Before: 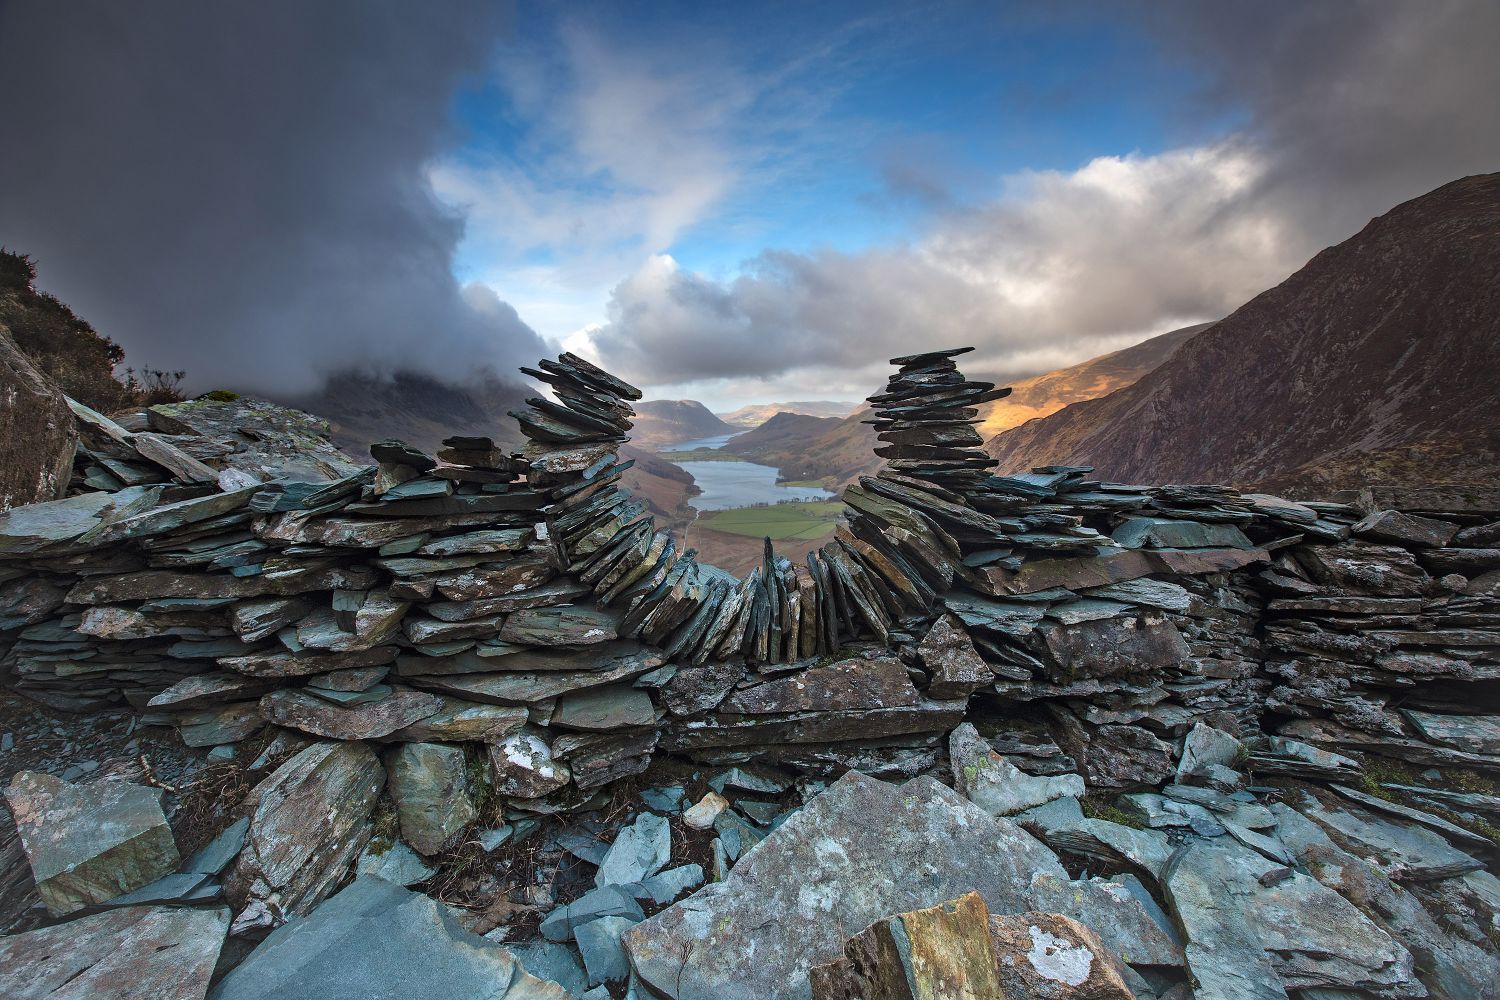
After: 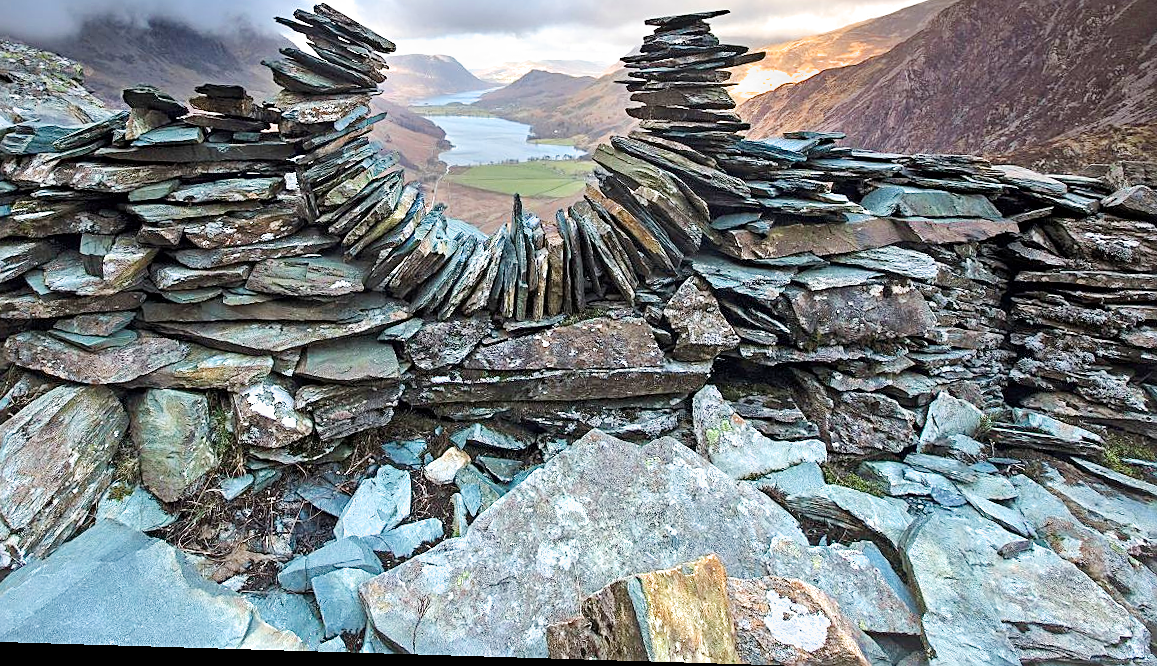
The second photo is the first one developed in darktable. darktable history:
tone curve: curves: ch0 [(0, 0) (0.004, 0.002) (0.02, 0.013) (0.218, 0.218) (0.664, 0.718) (0.832, 0.873) (1, 1)], preserve colors none
filmic rgb: black relative exposure -15 EV, white relative exposure 3 EV, threshold 6 EV, target black luminance 0%, hardness 9.27, latitude 99%, contrast 0.912, shadows ↔ highlights balance 0.505%, add noise in highlights 0, color science v3 (2019), use custom middle-gray values true, iterations of high-quality reconstruction 0, contrast in highlights soft, enable highlight reconstruction true
crop and rotate: left 17.299%, top 35.115%, right 7.015%, bottom 1.024%
sharpen: on, module defaults
exposure: black level correction 0.001, exposure 1.3 EV, compensate highlight preservation false
rotate and perspective: rotation 1.72°, automatic cropping off
